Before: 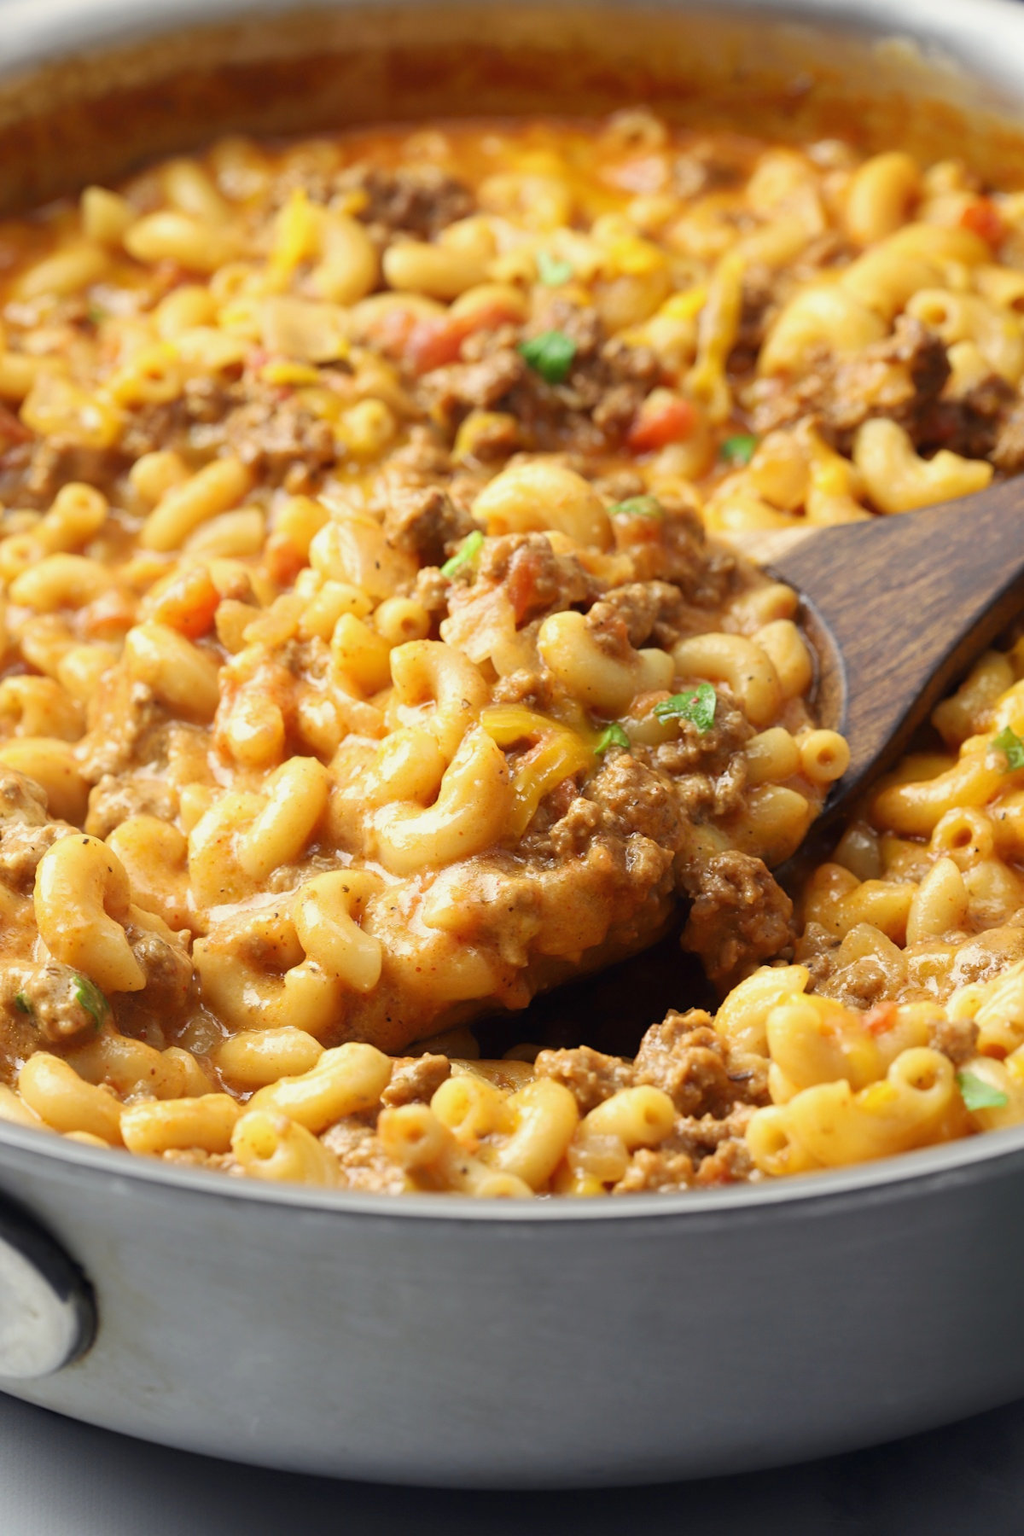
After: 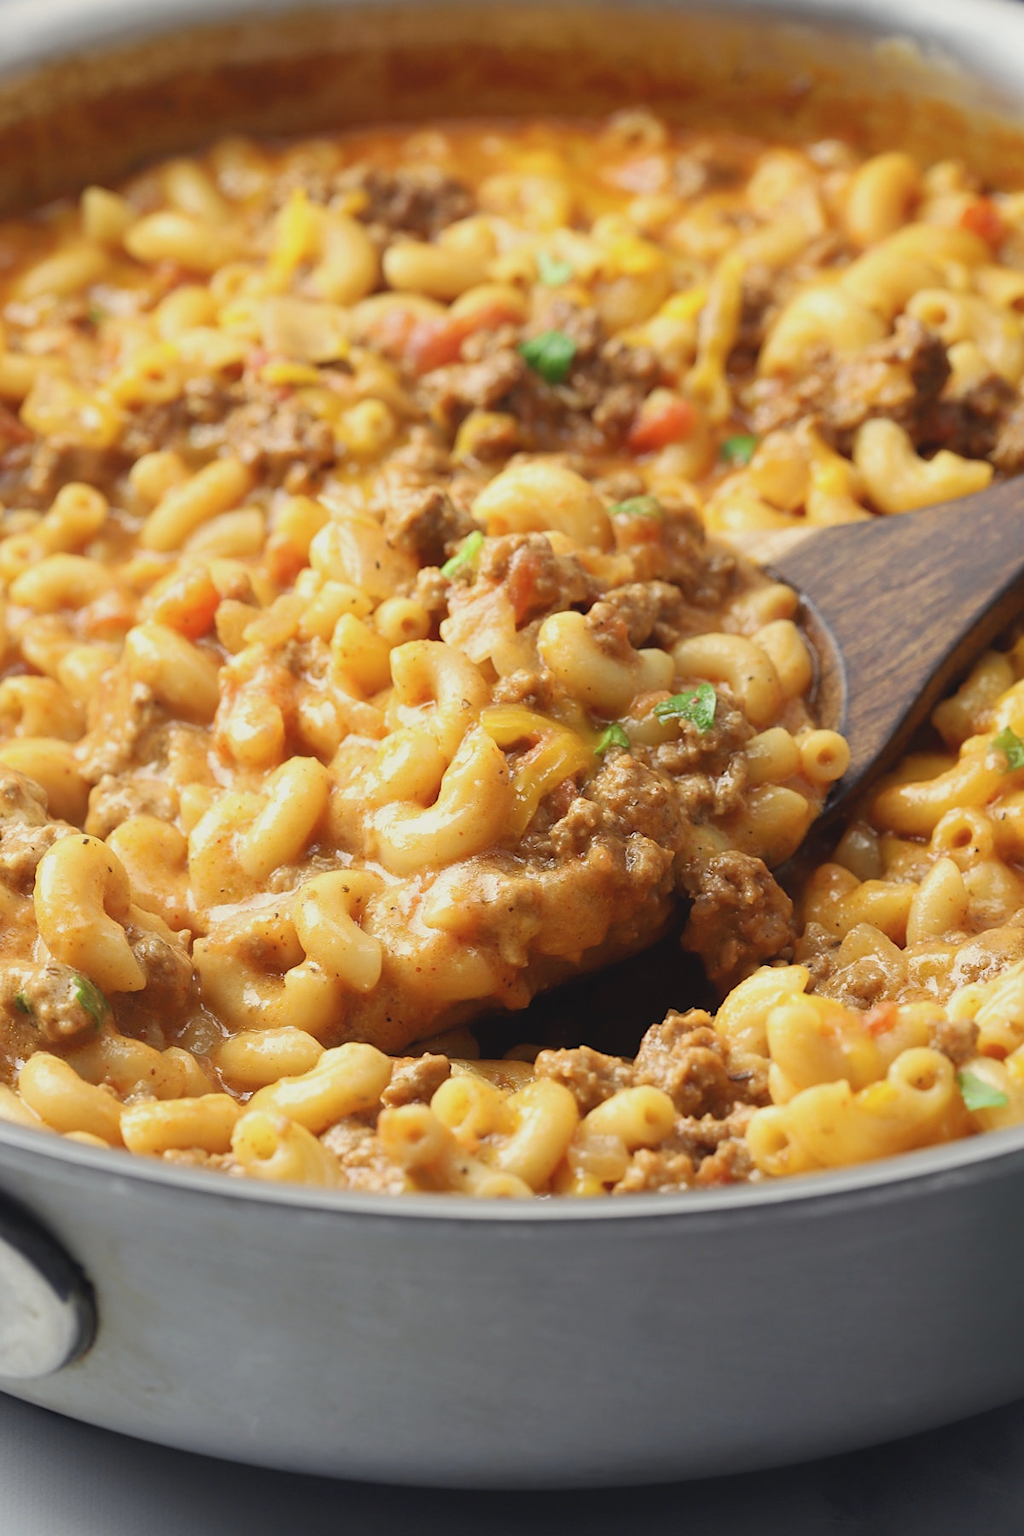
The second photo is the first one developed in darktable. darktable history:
tone equalizer: on, module defaults
sharpen: radius 1
contrast brightness saturation: contrast -0.1, saturation -0.1
color correction: highlights a* 0.003, highlights b* -0.283
